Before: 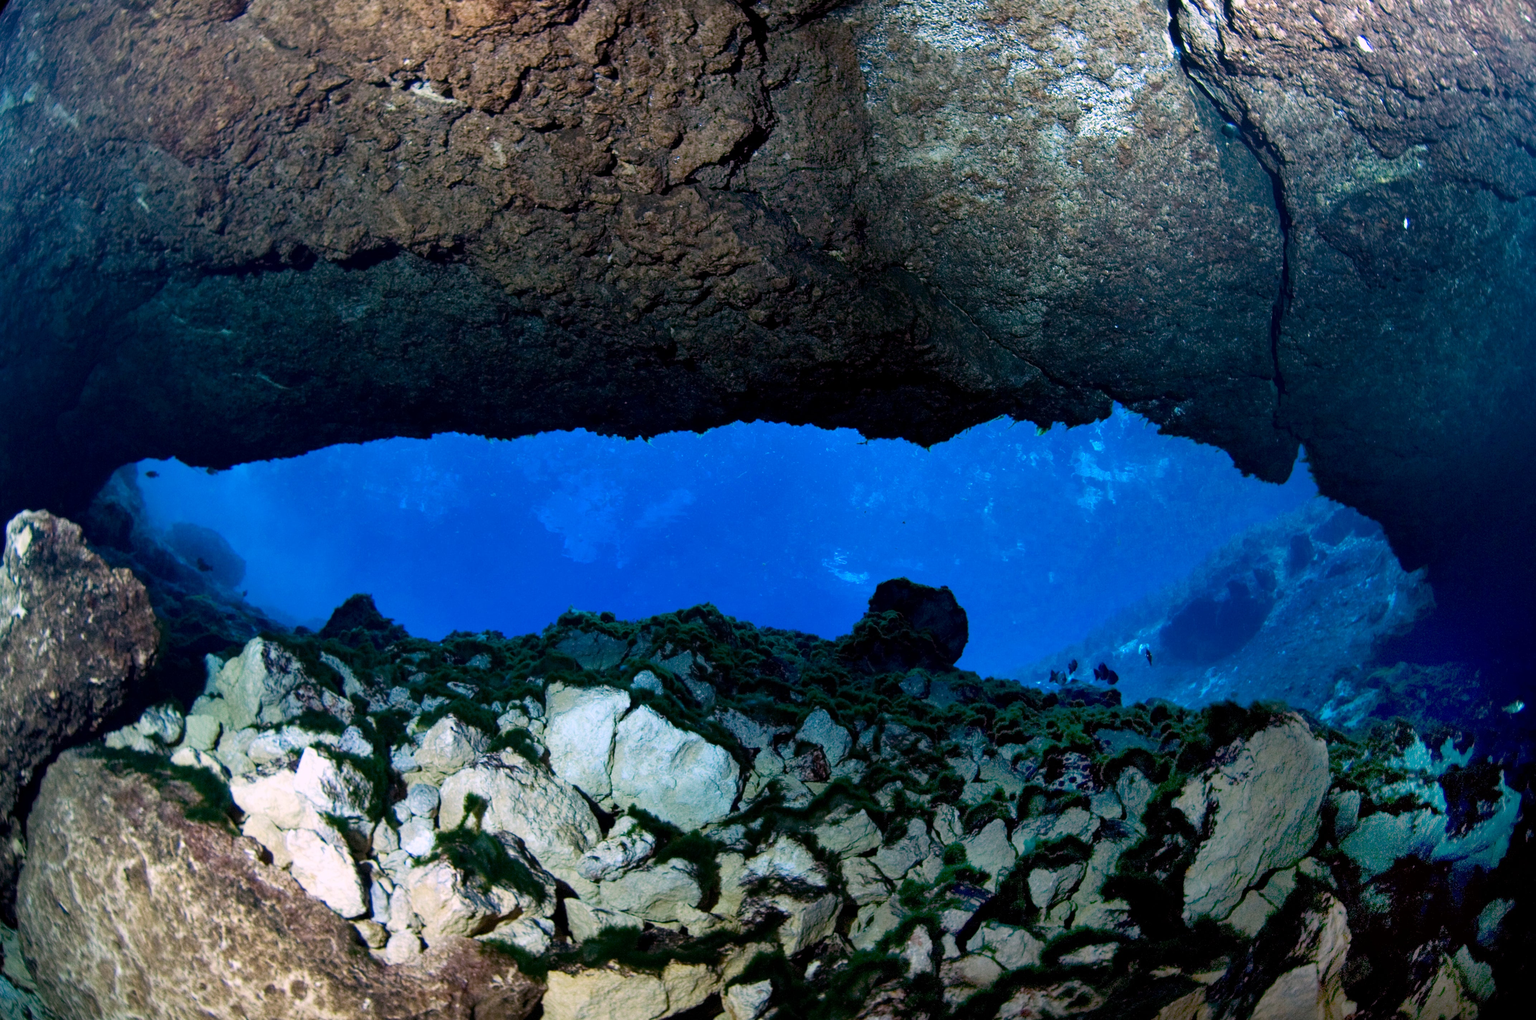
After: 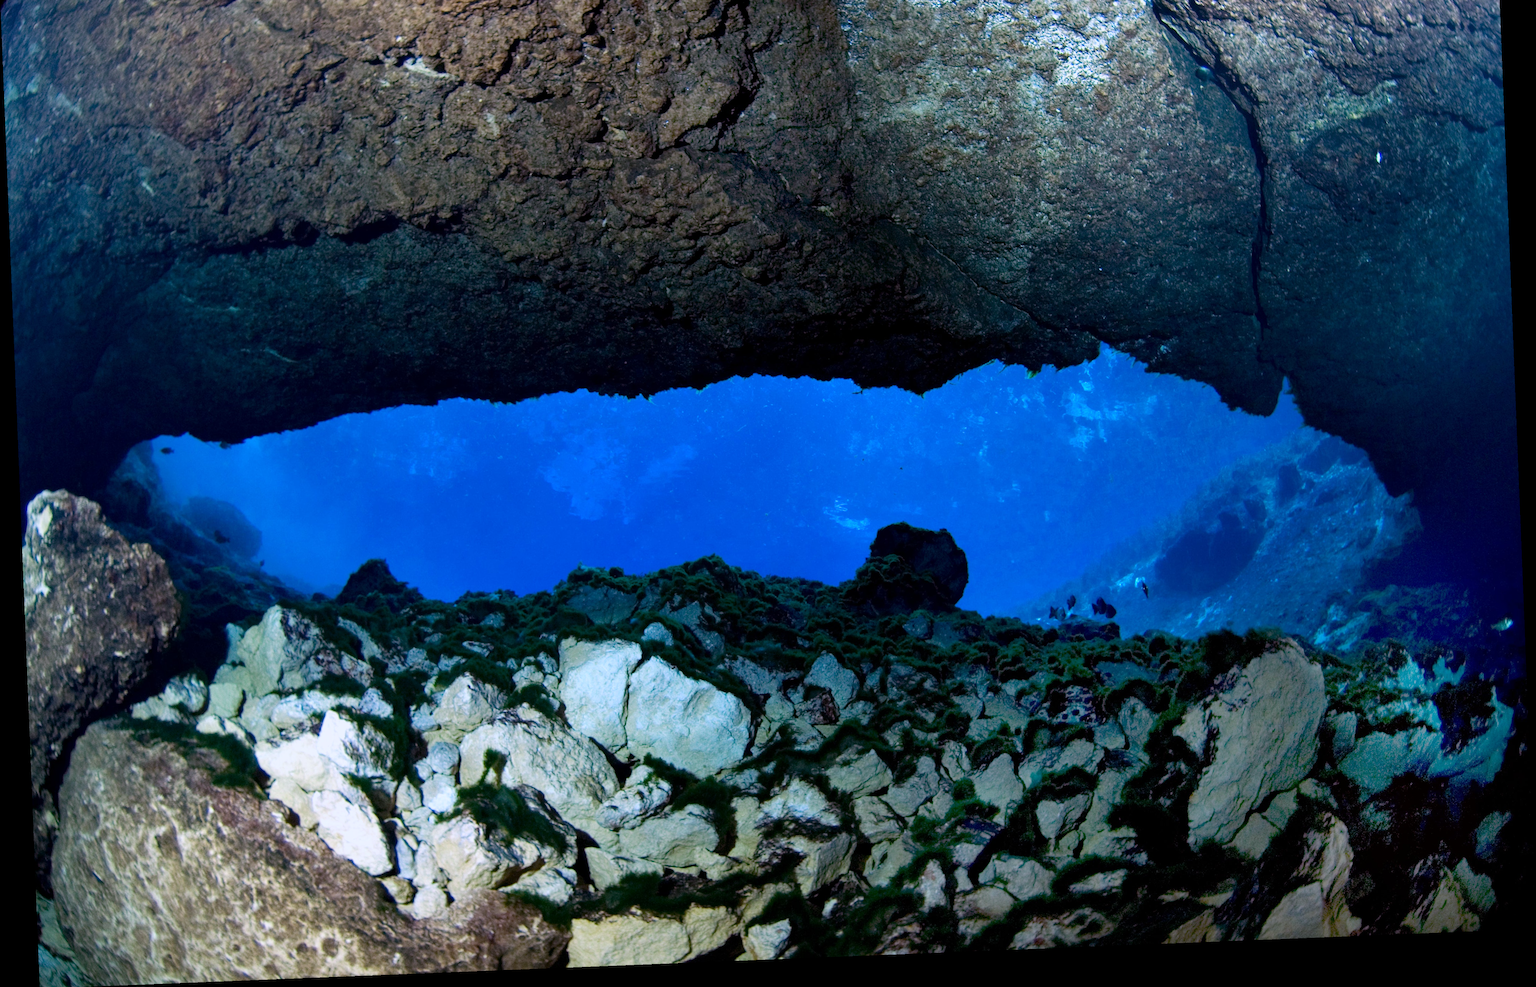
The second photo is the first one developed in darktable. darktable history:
white balance: red 0.925, blue 1.046
crop and rotate: top 6.25%
rotate and perspective: rotation -2.29°, automatic cropping off
